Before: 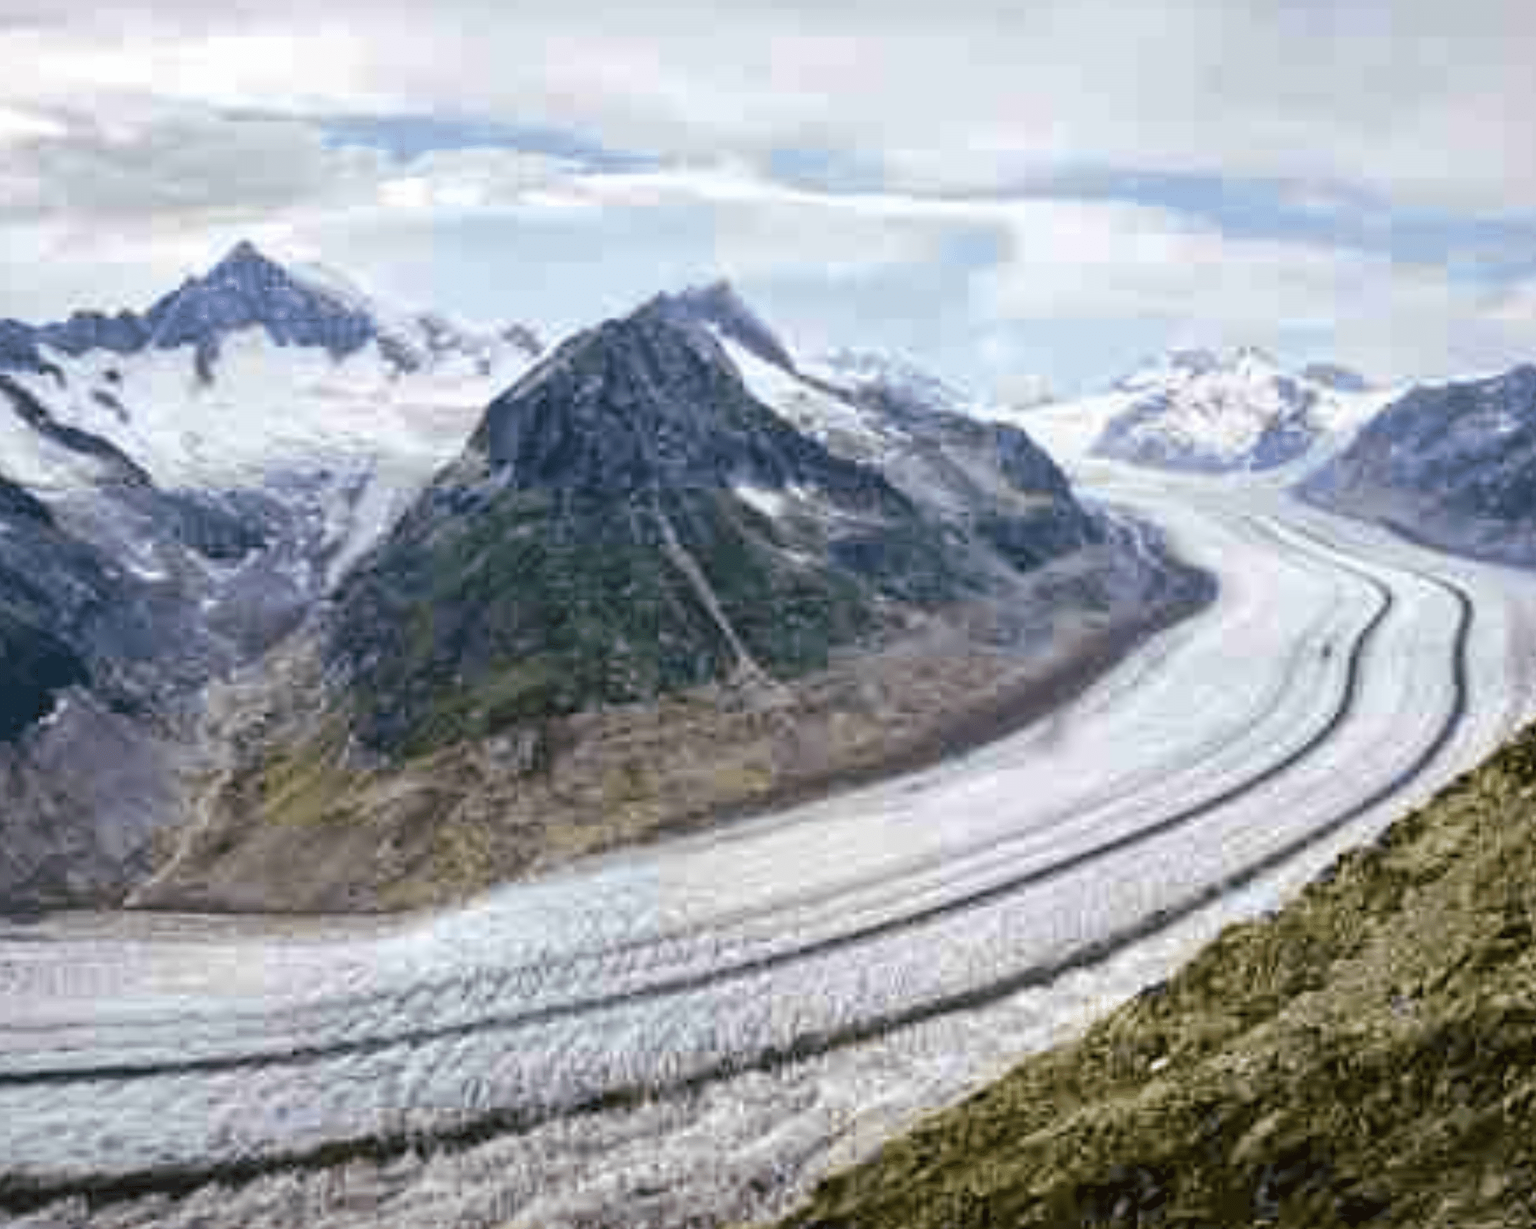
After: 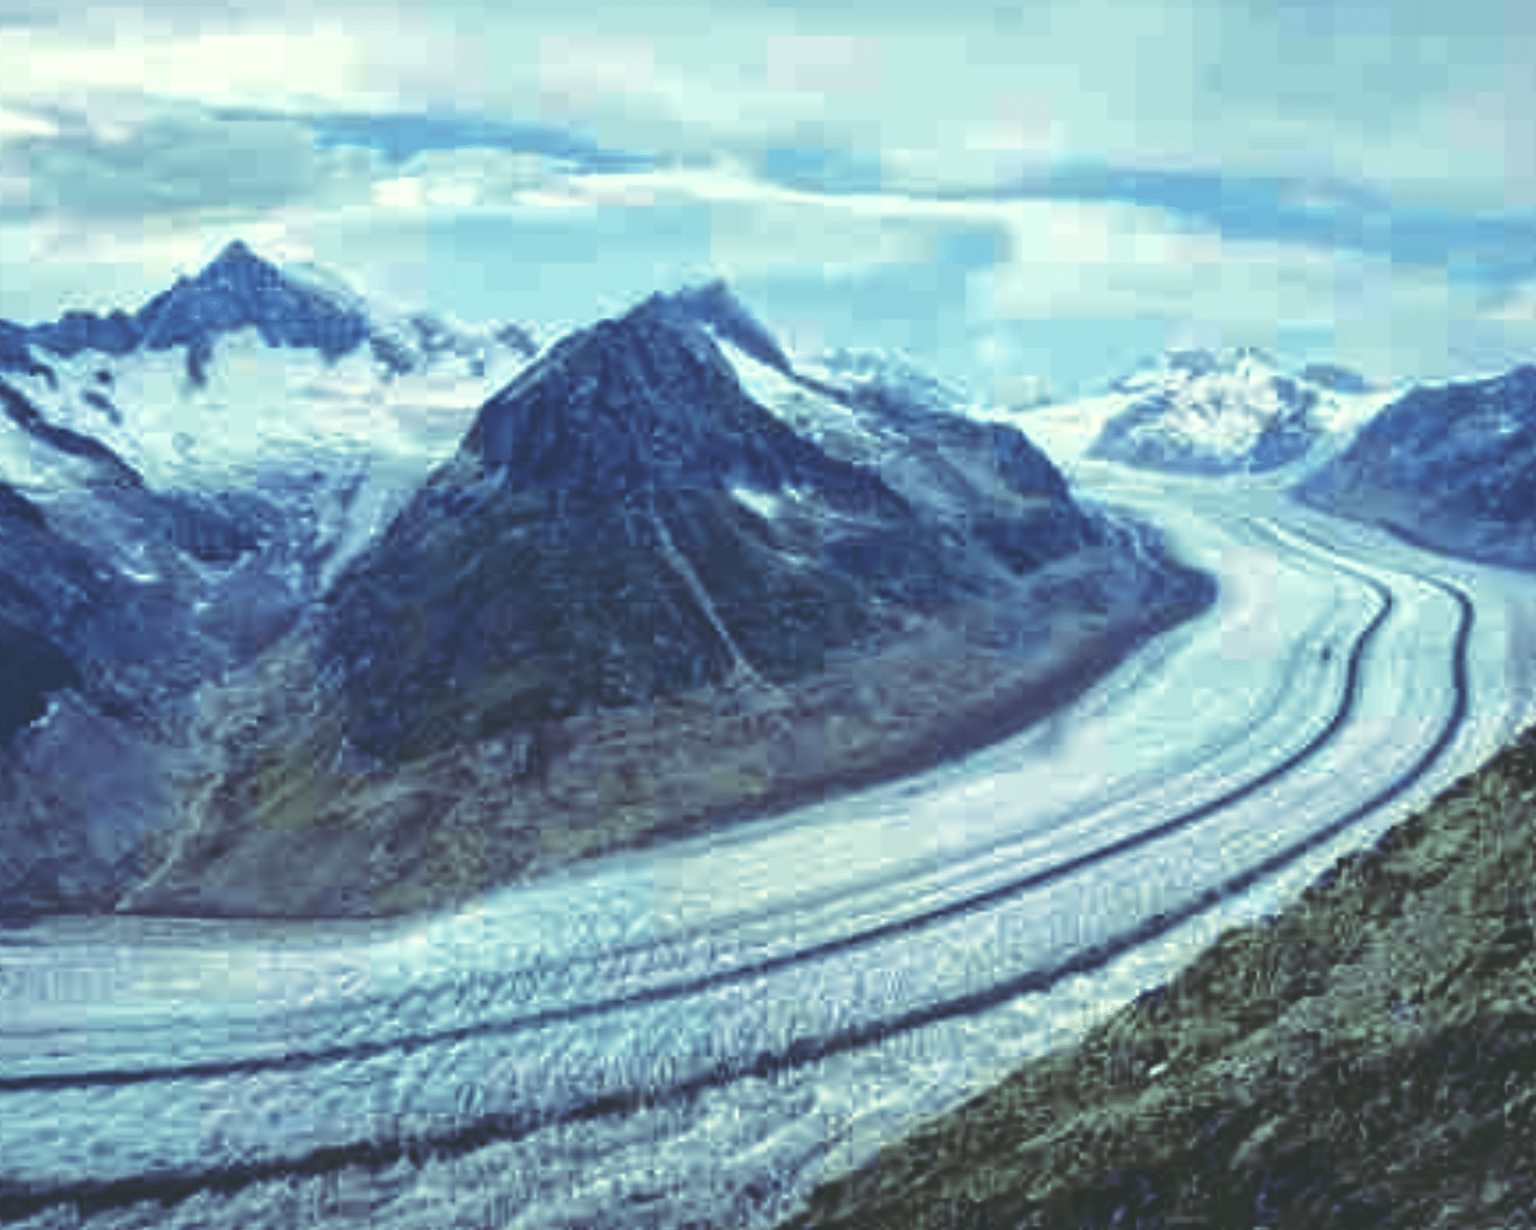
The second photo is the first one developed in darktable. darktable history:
rgb curve: curves: ch0 [(0, 0.186) (0.314, 0.284) (0.576, 0.466) (0.805, 0.691) (0.936, 0.886)]; ch1 [(0, 0.186) (0.314, 0.284) (0.581, 0.534) (0.771, 0.746) (0.936, 0.958)]; ch2 [(0, 0.216) (0.275, 0.39) (1, 1)], mode RGB, independent channels, compensate middle gray true, preserve colors none
crop and rotate: left 0.614%, top 0.179%, bottom 0.309%
color correction: highlights a* 4.02, highlights b* 4.98, shadows a* -7.55, shadows b* 4.98
